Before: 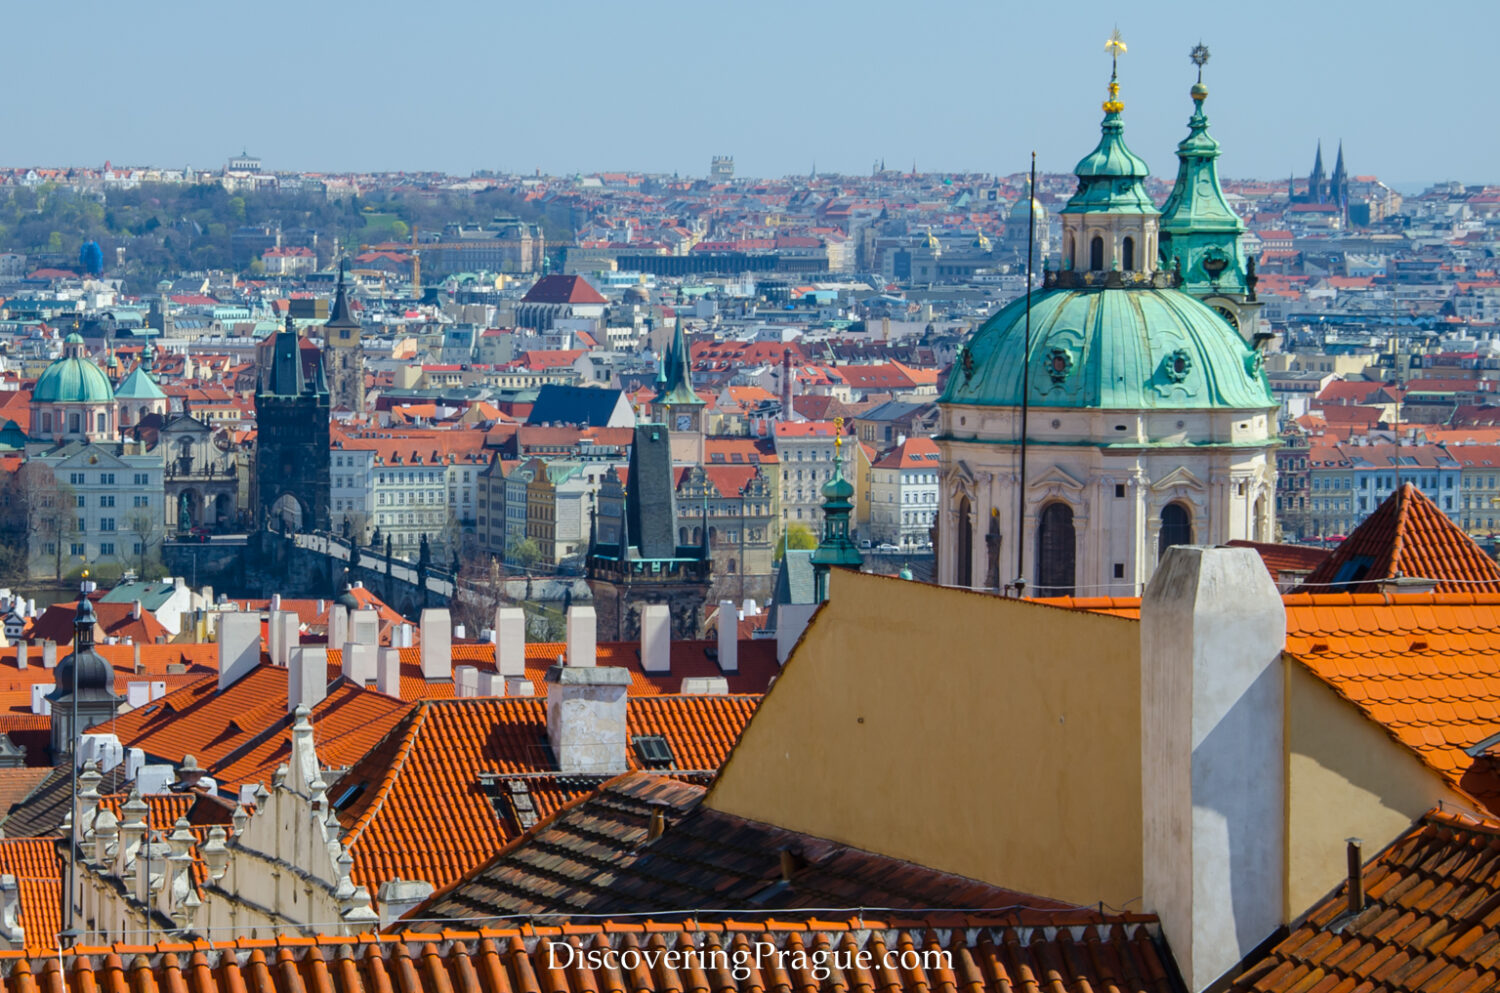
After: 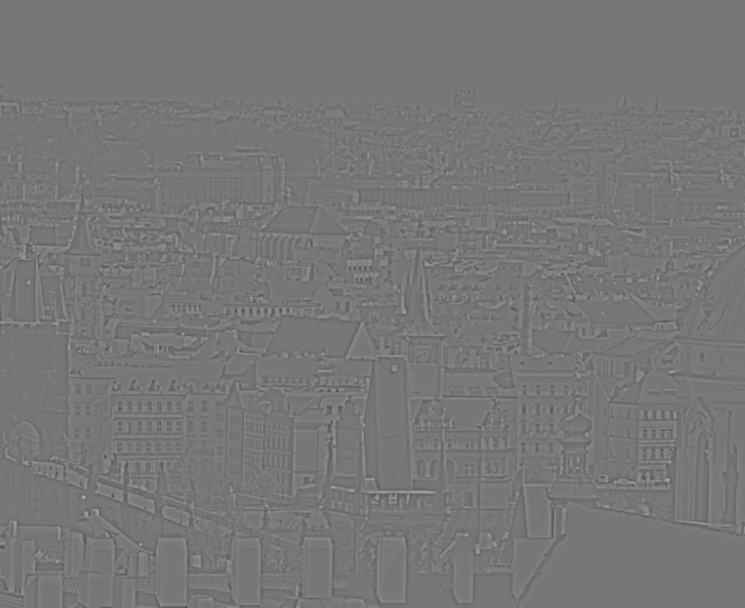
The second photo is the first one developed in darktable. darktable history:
exposure: exposure 0.4 EV, compensate highlight preservation false
highpass: sharpness 9.84%, contrast boost 9.94%
rotate and perspective: rotation 0.8°, automatic cropping off
color balance rgb: perceptual saturation grading › global saturation 20%, perceptual saturation grading › highlights -25%, perceptual saturation grading › shadows 25%
crop: left 17.835%, top 7.675%, right 32.881%, bottom 32.213%
